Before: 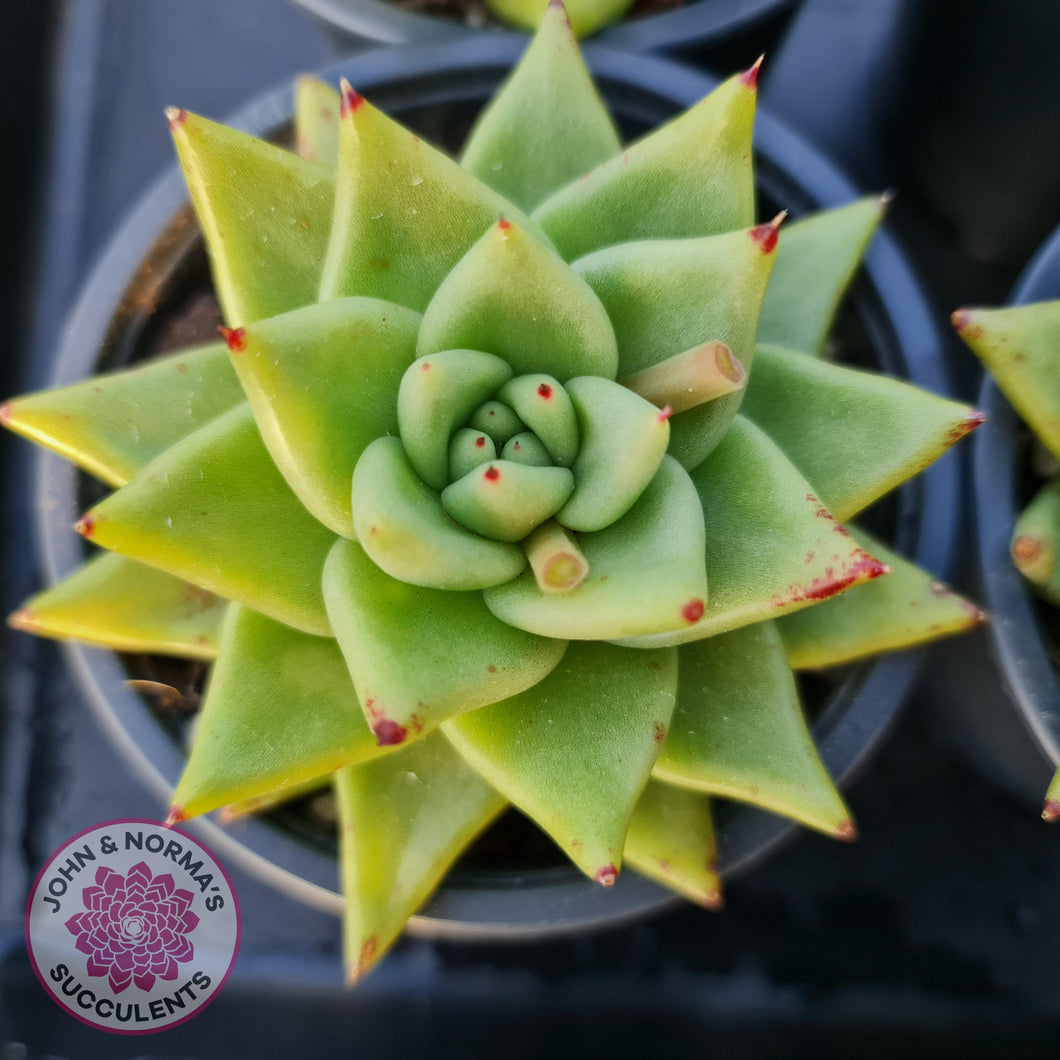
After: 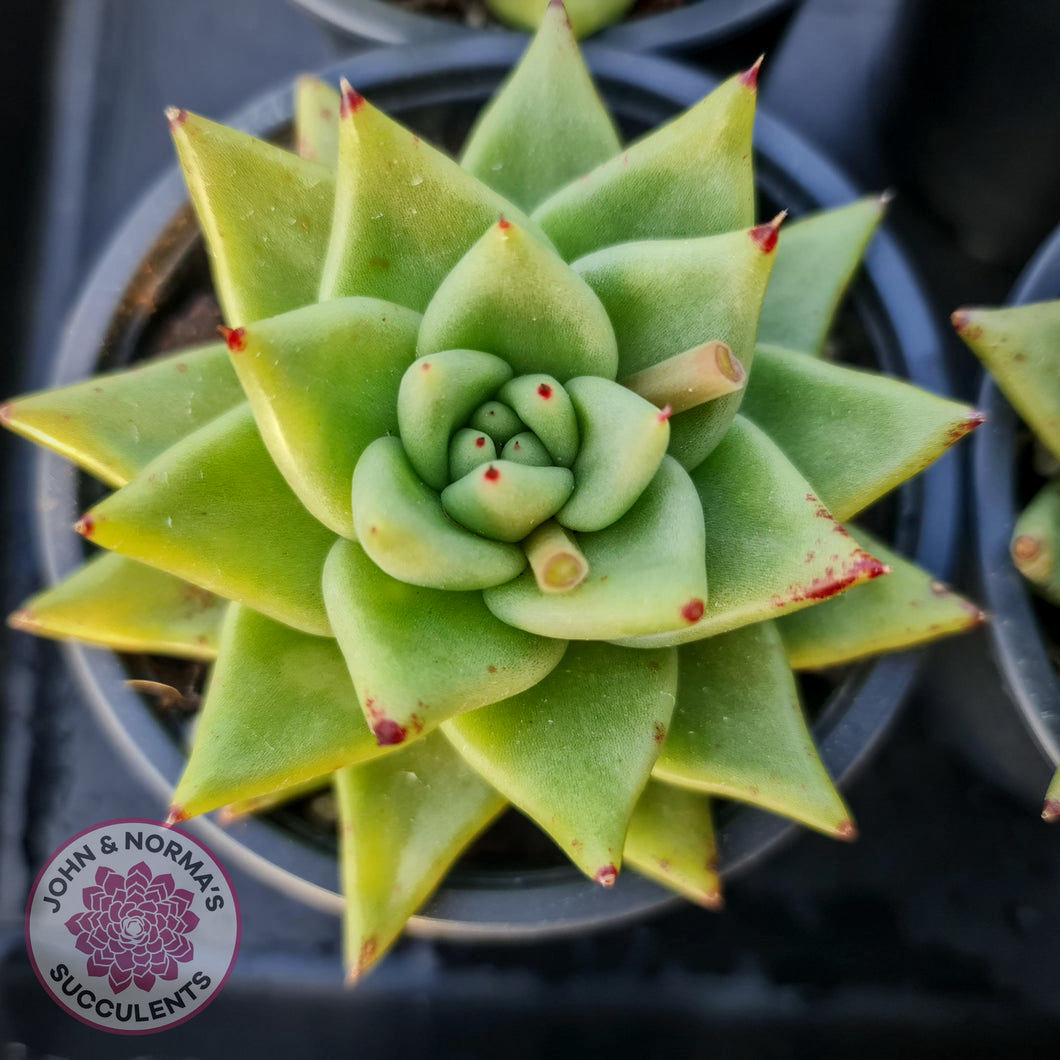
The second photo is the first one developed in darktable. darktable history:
local contrast: on, module defaults
vignetting: fall-off radius 81.94%
